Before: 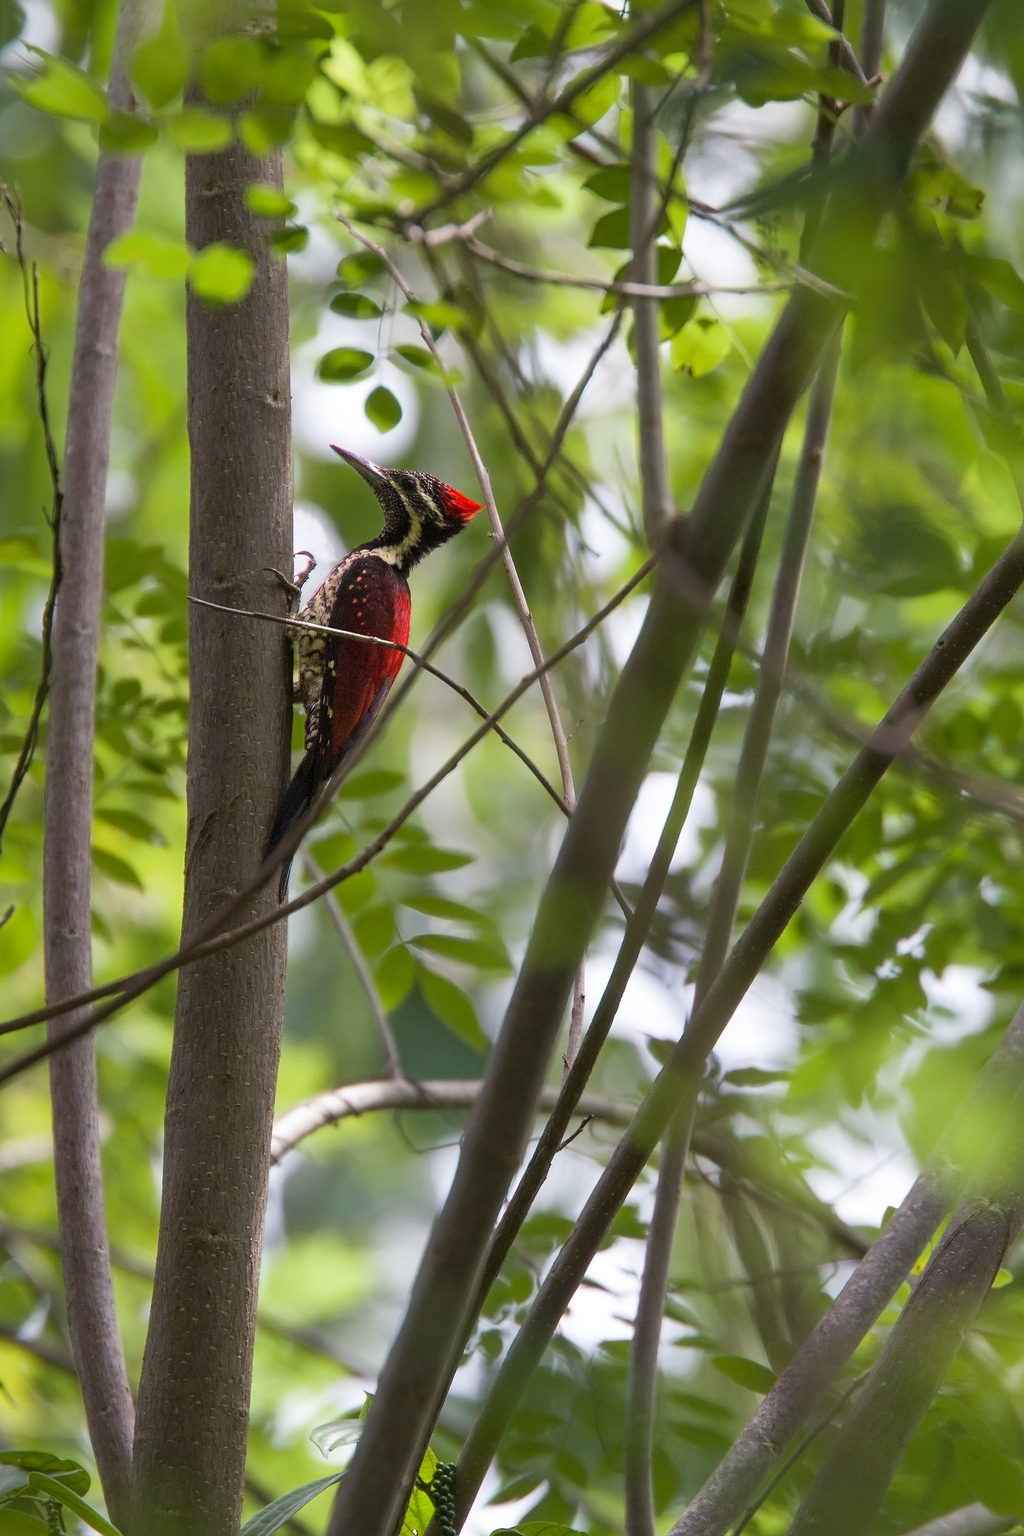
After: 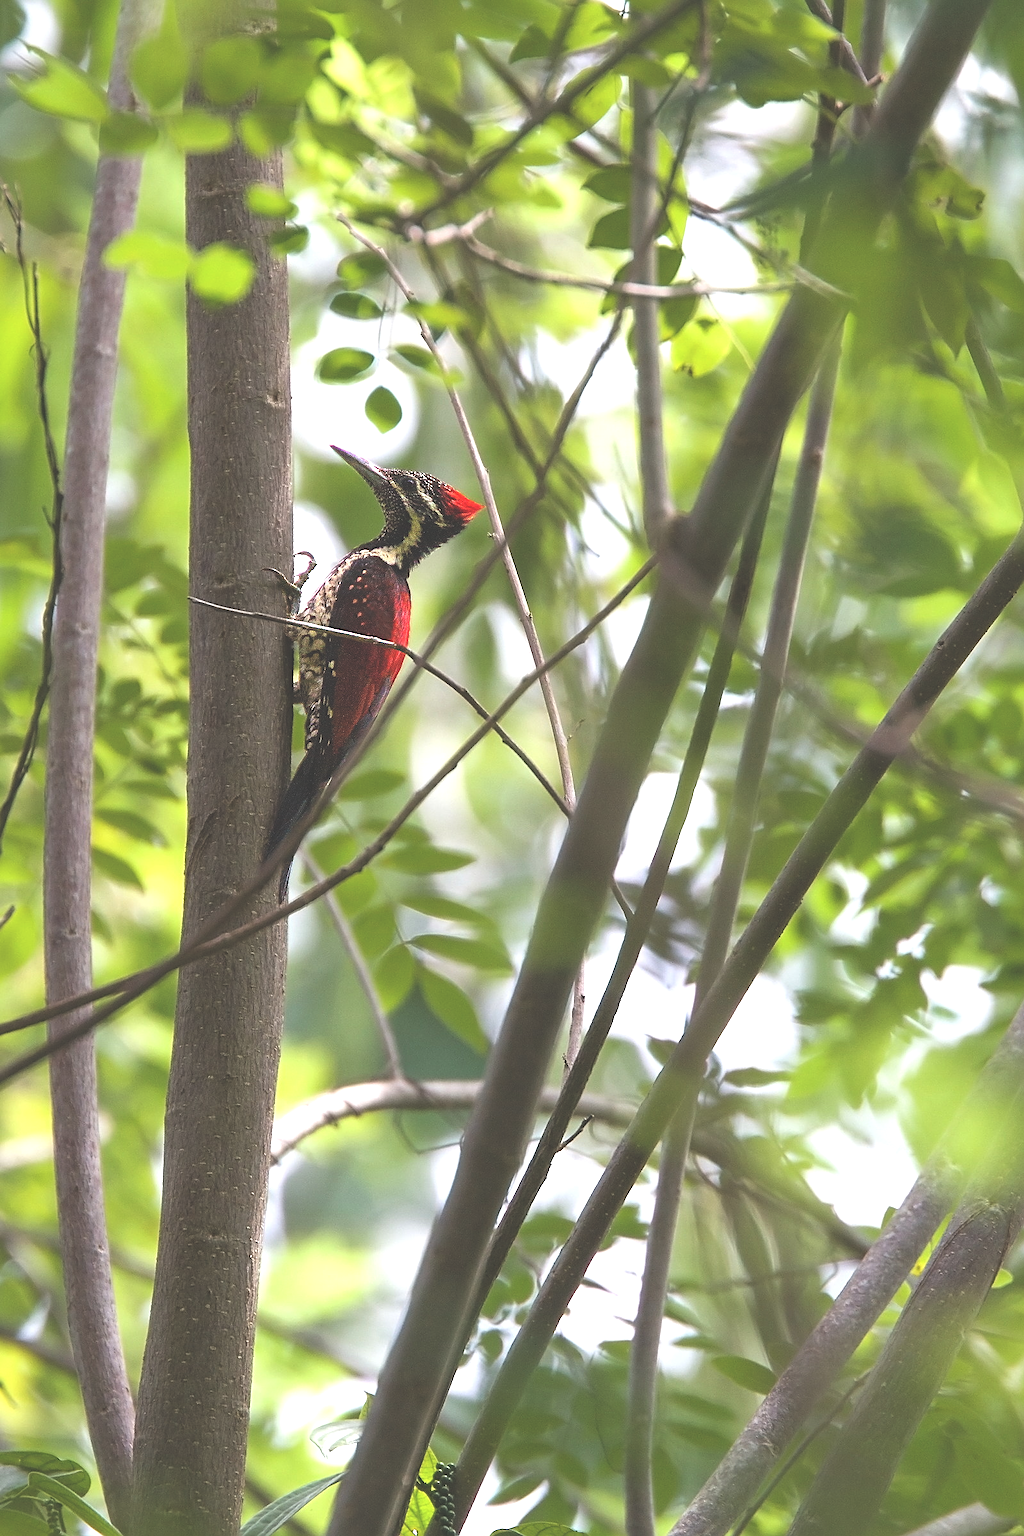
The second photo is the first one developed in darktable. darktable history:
sharpen: on, module defaults
exposure: black level correction -0.028, compensate highlight preservation false
tone equalizer: -8 EV -0.743 EV, -7 EV -0.706 EV, -6 EV -0.618 EV, -5 EV -0.361 EV, -3 EV 0.382 EV, -2 EV 0.6 EV, -1 EV 0.683 EV, +0 EV 0.755 EV, smoothing diameter 24.96%, edges refinement/feathering 13.03, preserve details guided filter
